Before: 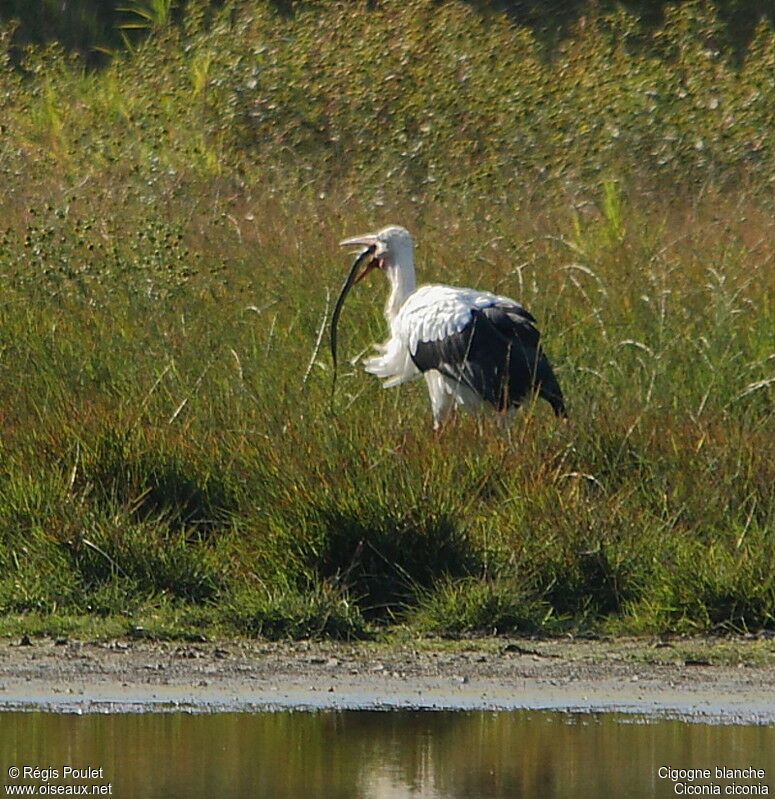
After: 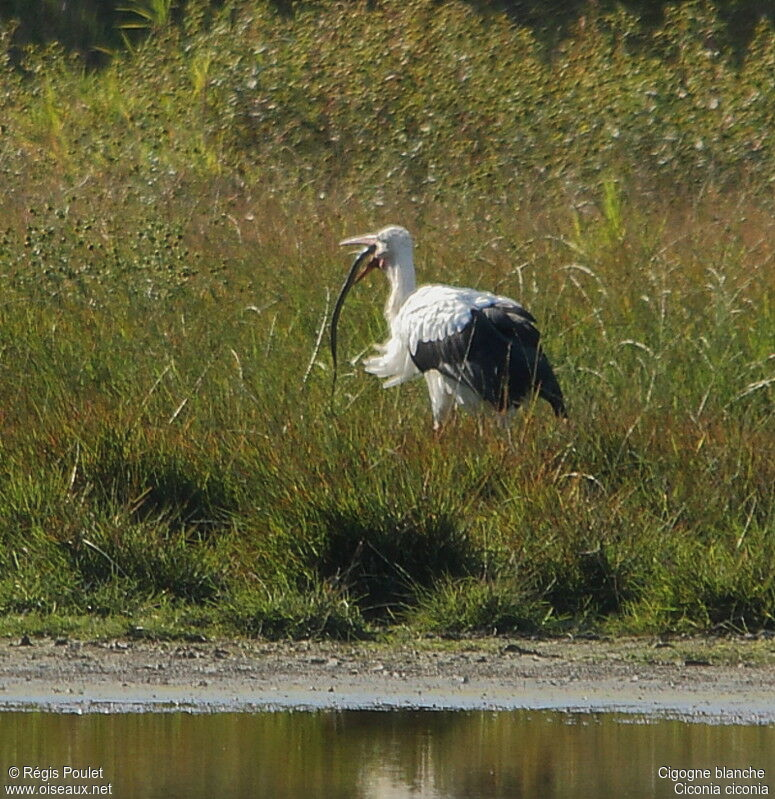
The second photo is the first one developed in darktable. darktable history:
haze removal: strength -0.051, compatibility mode true, adaptive false
